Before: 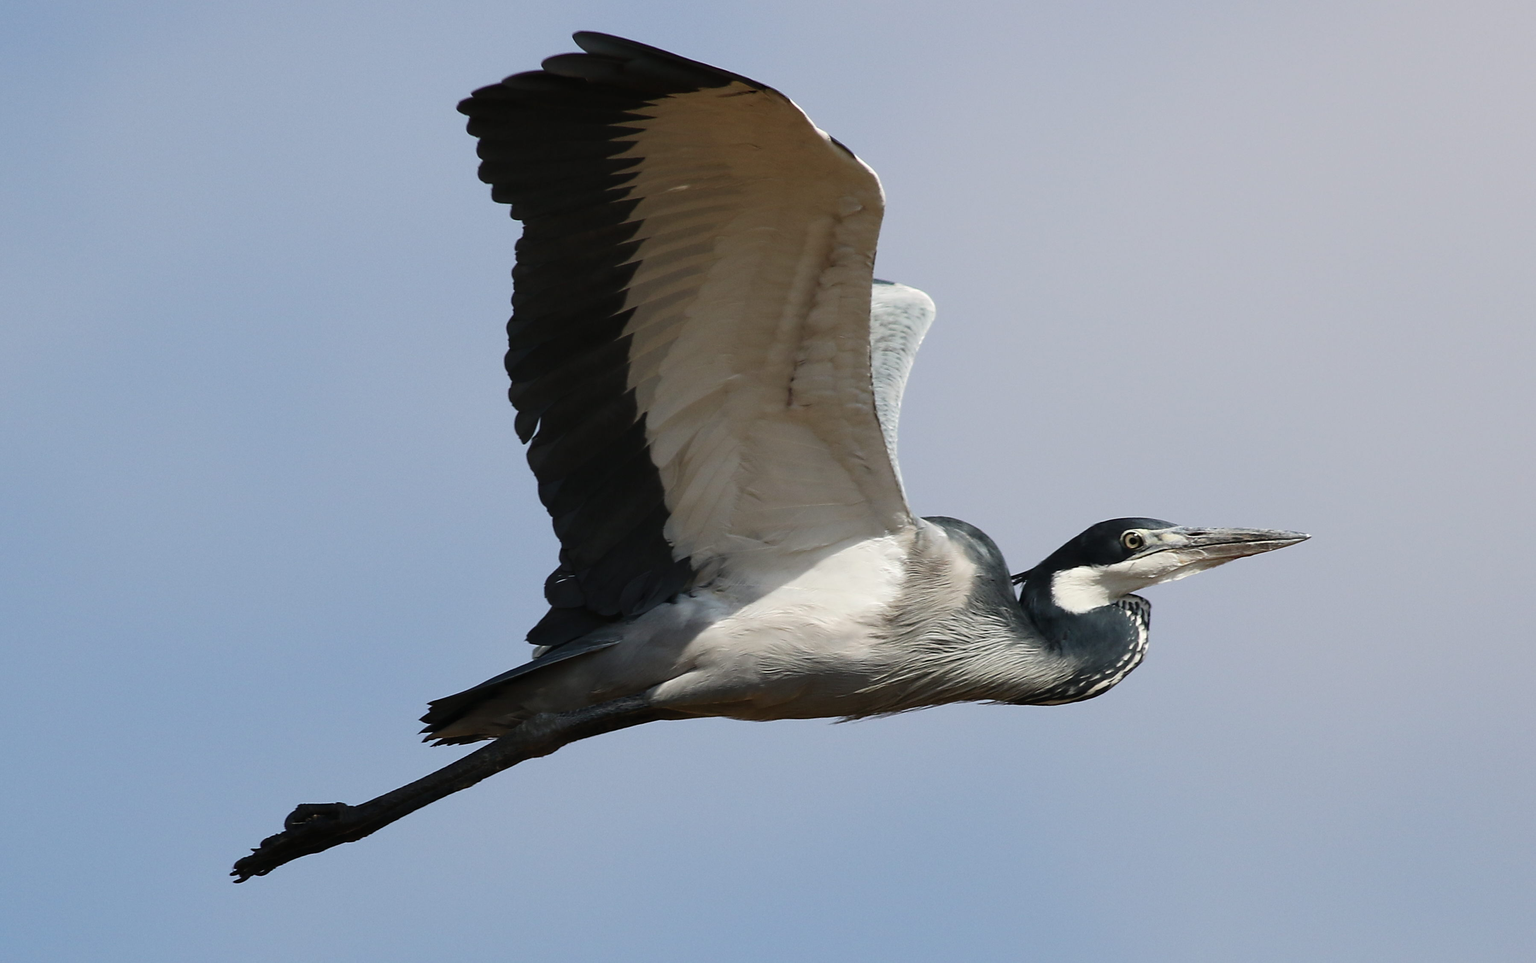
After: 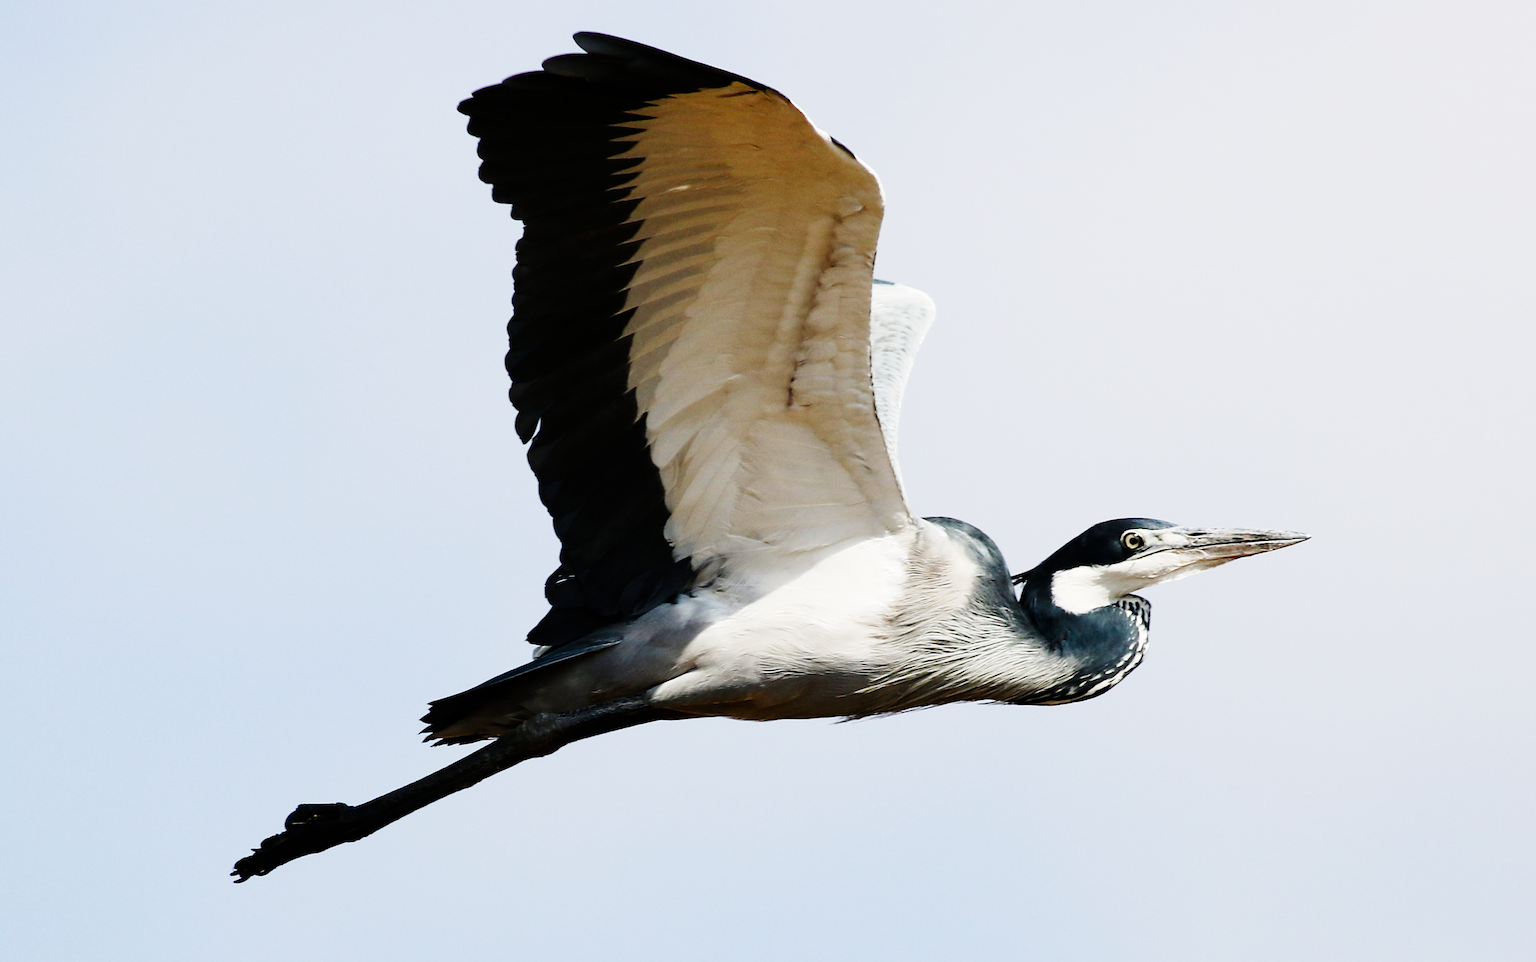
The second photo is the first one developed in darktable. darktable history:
tone curve: curves: ch0 [(0, 0) (0.004, 0) (0.133, 0.071) (0.325, 0.456) (0.832, 0.957) (1, 1)], preserve colors none
